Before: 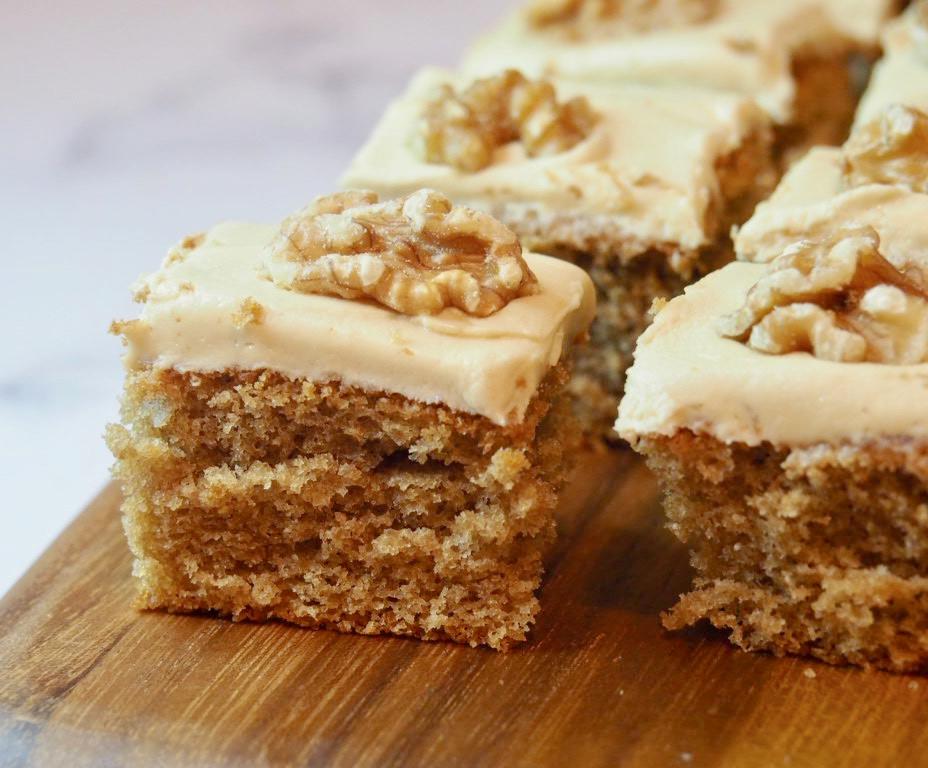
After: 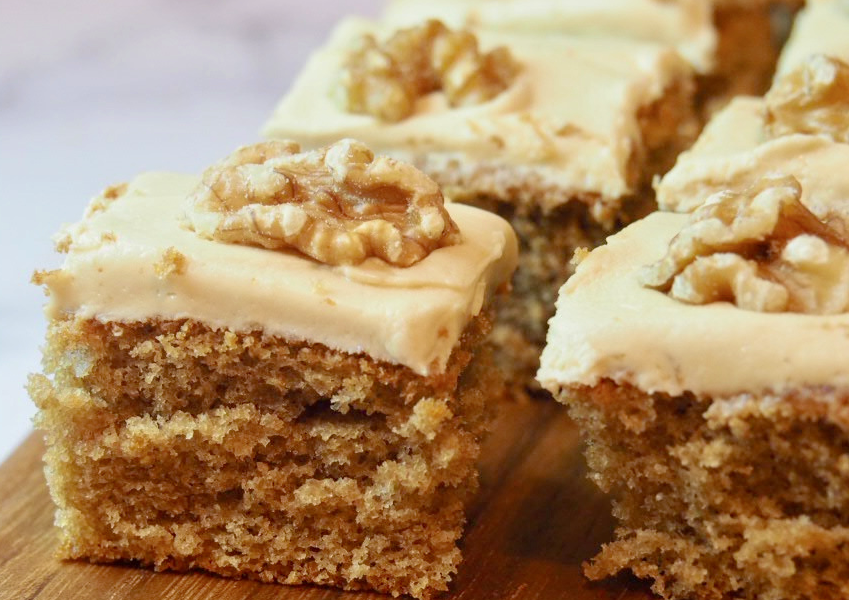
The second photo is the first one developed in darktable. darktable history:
velvia: strength 14.64%
crop: left 8.446%, top 6.563%, bottom 15.23%
